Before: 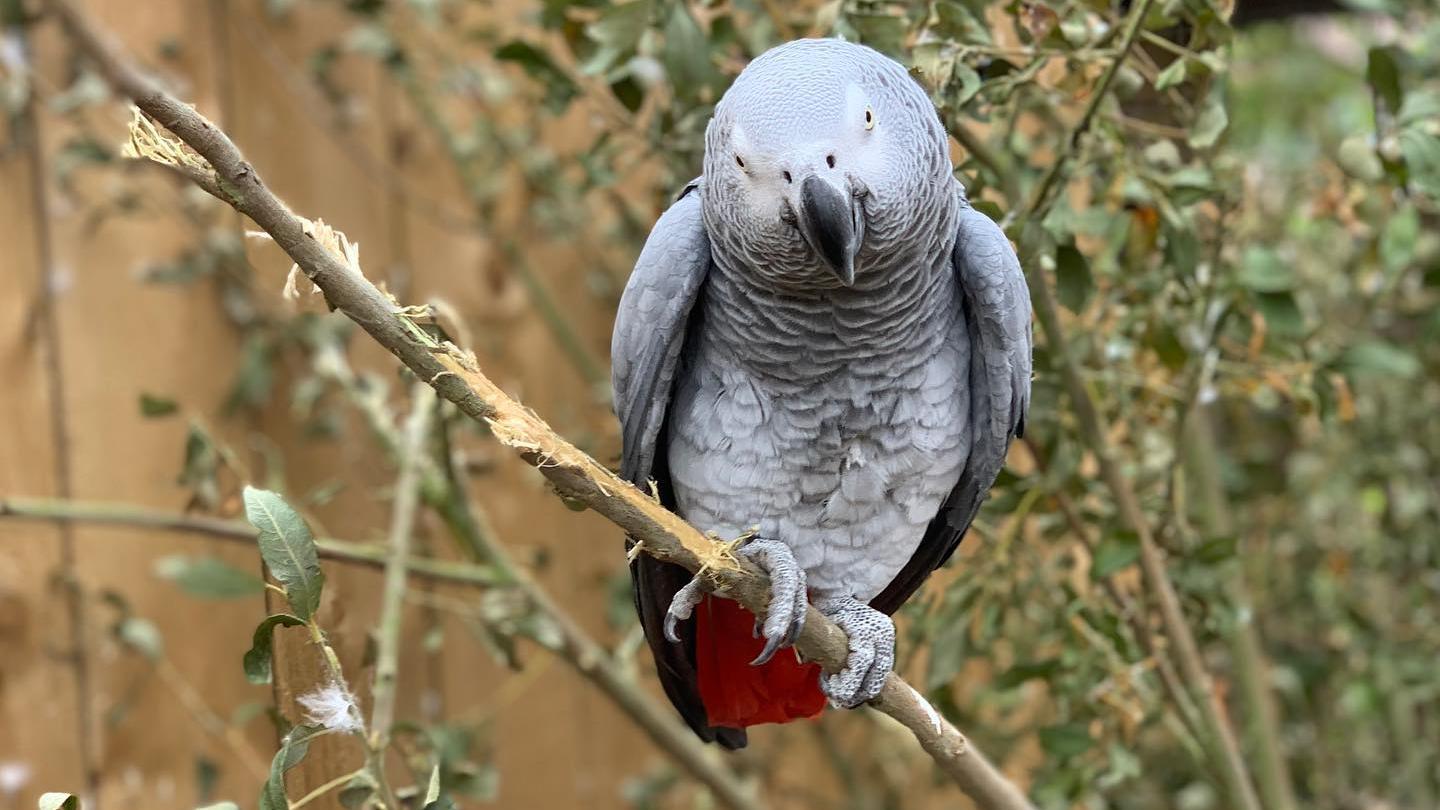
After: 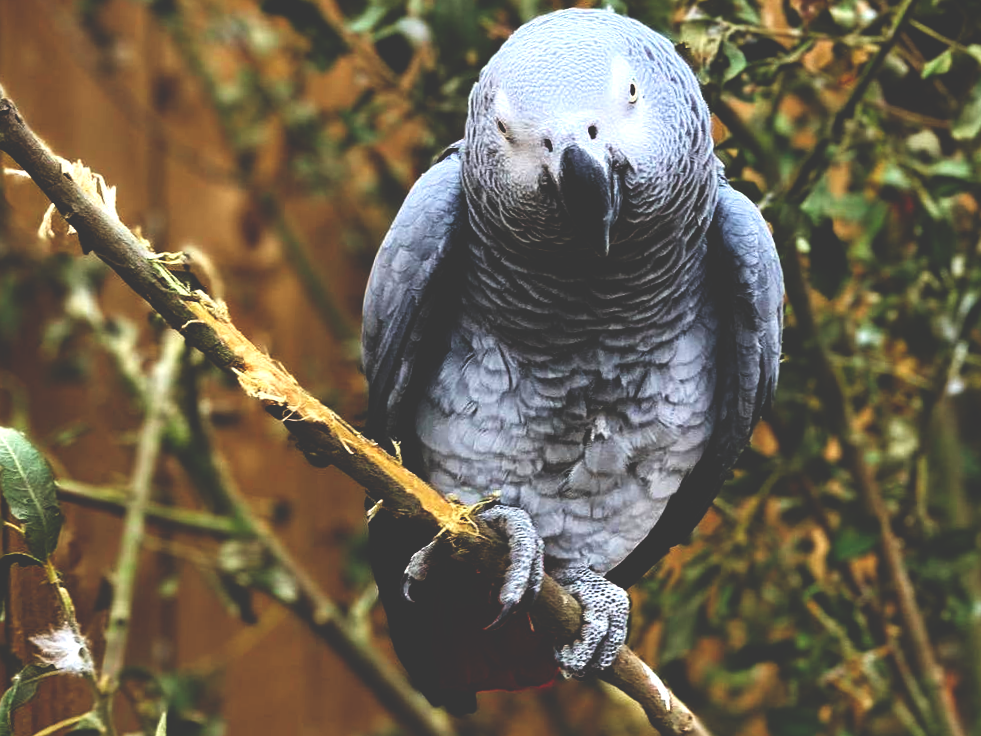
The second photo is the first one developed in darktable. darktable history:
crop and rotate: angle -3.27°, left 14.277%, top 0.028%, right 10.766%, bottom 0.028%
base curve: curves: ch0 [(0, 0.036) (0.083, 0.04) (0.804, 1)], preserve colors none
